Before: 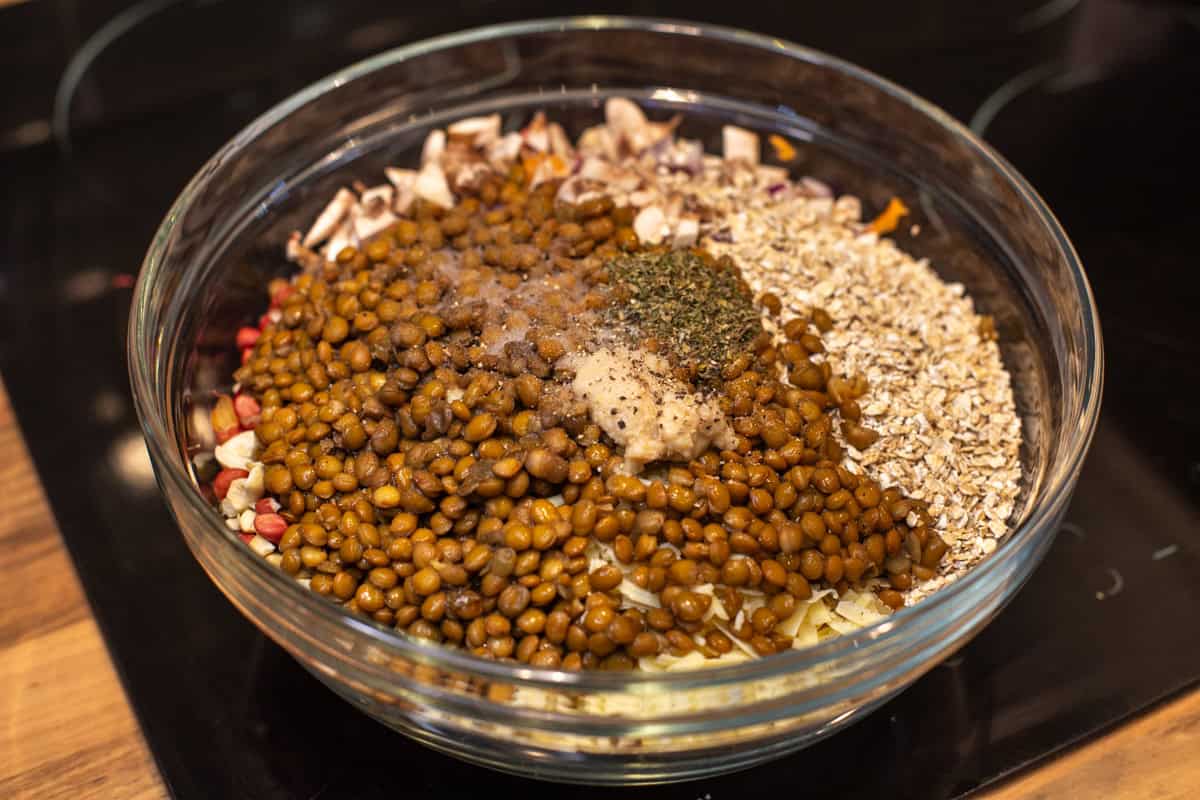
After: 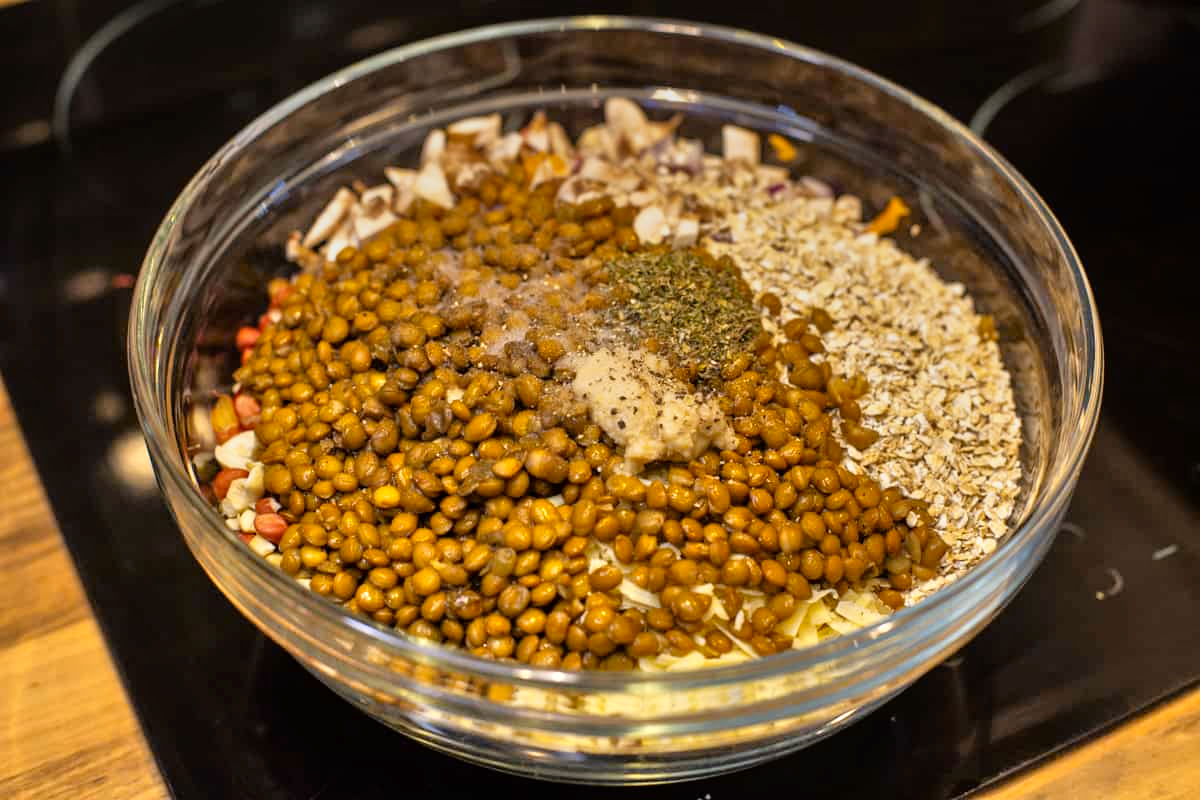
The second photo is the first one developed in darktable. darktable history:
graduated density: rotation -0.352°, offset 57.64
tone equalizer: -7 EV 0.15 EV, -6 EV 0.6 EV, -5 EV 1.15 EV, -4 EV 1.33 EV, -3 EV 1.15 EV, -2 EV 0.6 EV, -1 EV 0.15 EV, mask exposure compensation -0.5 EV
contrast brightness saturation: contrast 0.14
color contrast: green-magenta contrast 0.85, blue-yellow contrast 1.25, unbound 0
